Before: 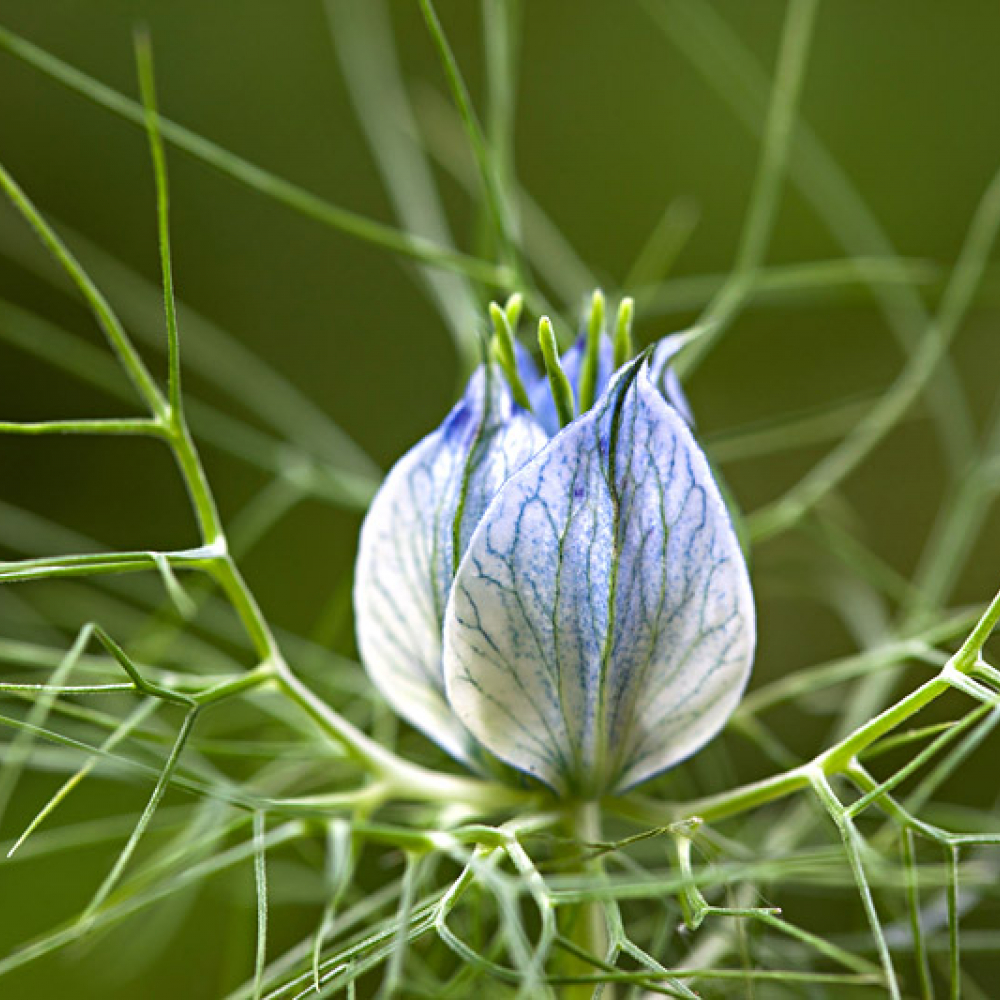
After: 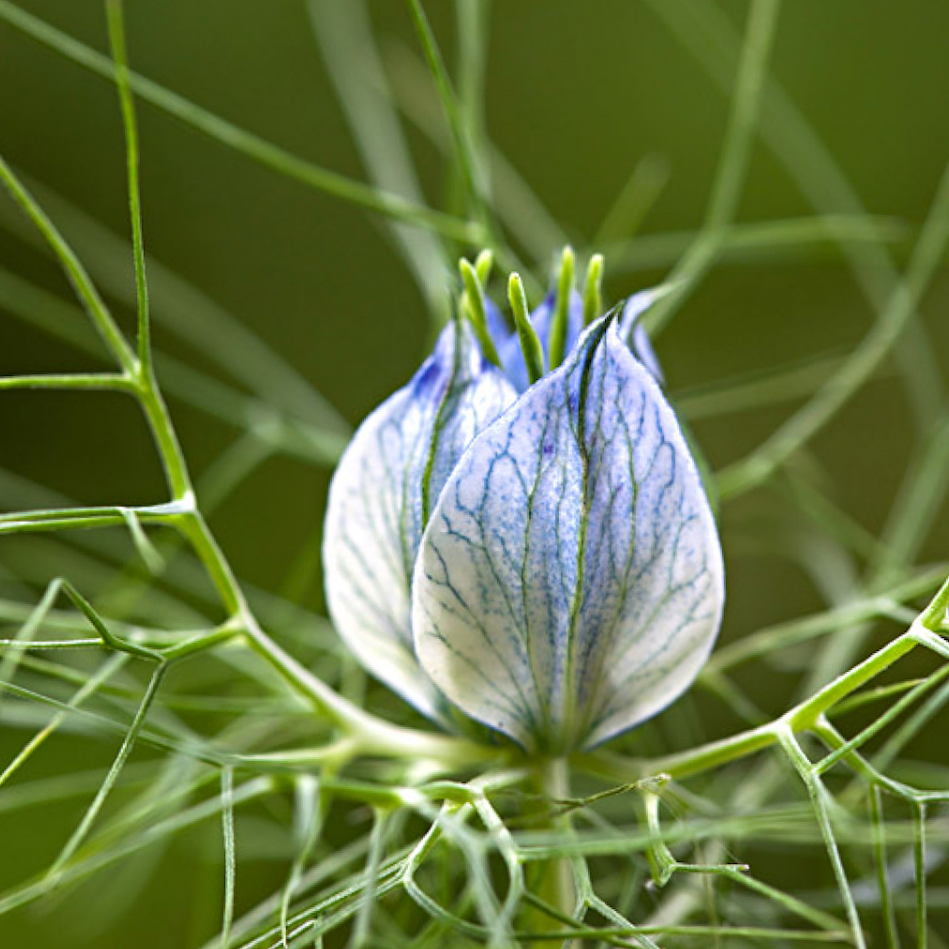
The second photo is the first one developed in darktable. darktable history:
rotate and perspective: rotation -1.77°, lens shift (horizontal) 0.004, automatic cropping off
crop and rotate: angle -1.96°, left 3.097%, top 4.154%, right 1.586%, bottom 0.529%
